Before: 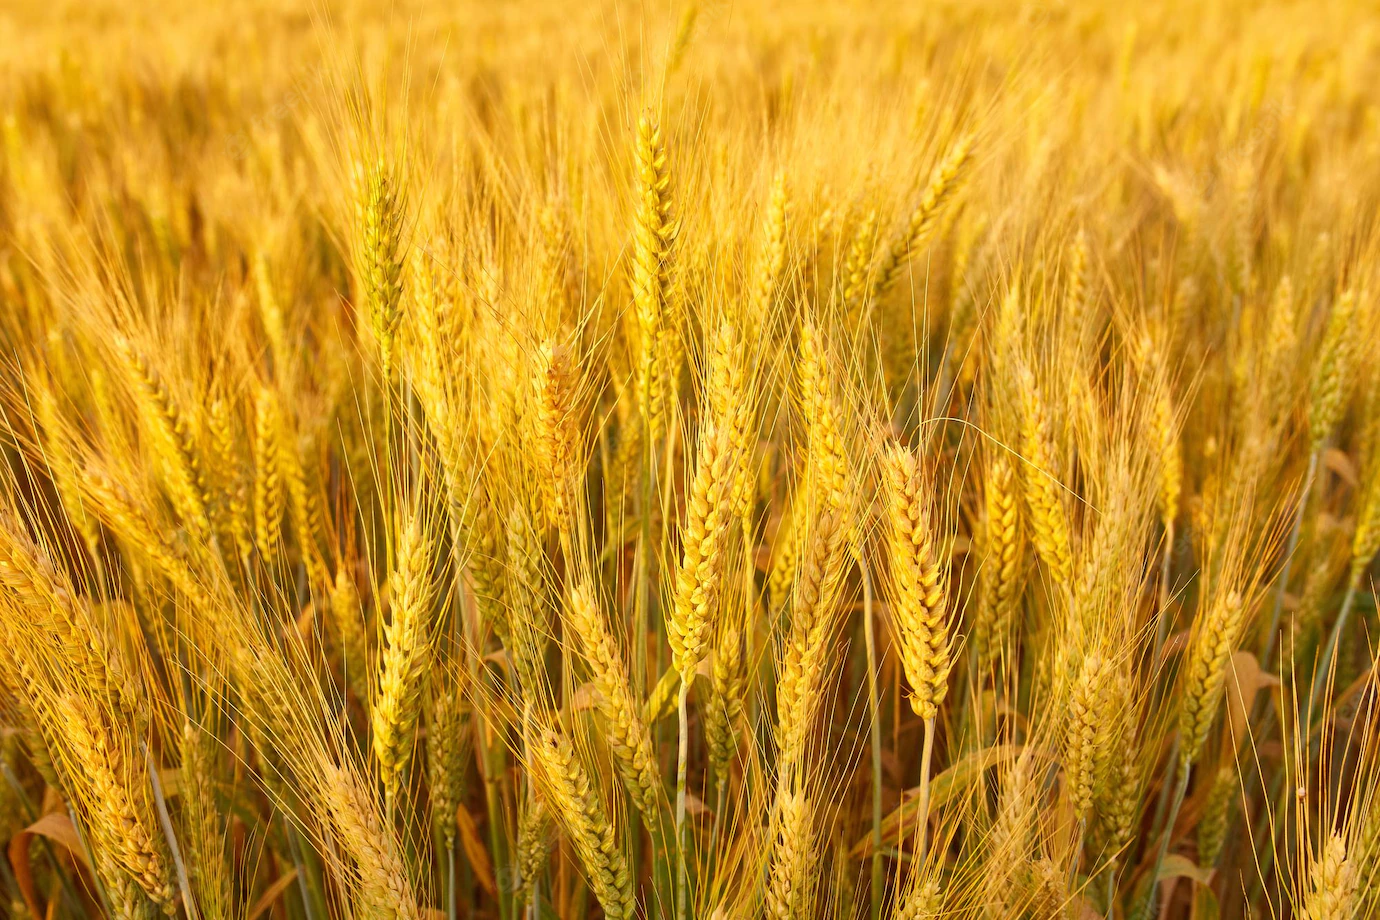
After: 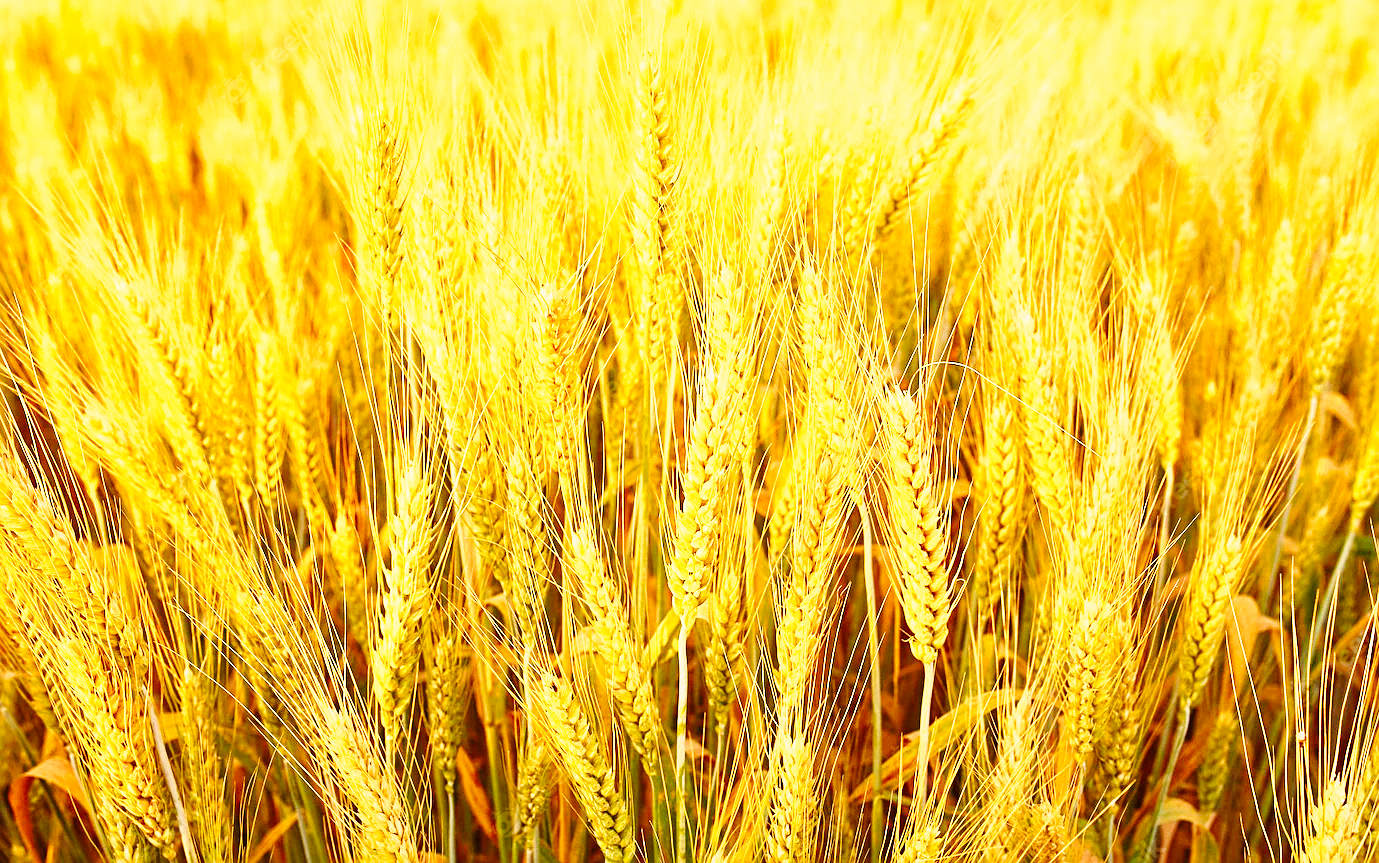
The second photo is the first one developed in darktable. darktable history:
exposure: compensate exposure bias true, compensate highlight preservation false
sharpen: on, module defaults
base curve: curves: ch0 [(0, 0) (0.028, 0.03) (0.121, 0.232) (0.46, 0.748) (0.859, 0.968) (1, 1)], preserve colors none
tone curve: curves: ch0 [(0, 0) (0.051, 0.047) (0.102, 0.099) (0.236, 0.249) (0.429, 0.473) (0.67, 0.755) (0.875, 0.948) (1, 0.985)]; ch1 [(0, 0) (0.339, 0.298) (0.402, 0.363) (0.453, 0.413) (0.485, 0.469) (0.494, 0.493) (0.504, 0.502) (0.515, 0.526) (0.563, 0.591) (0.597, 0.639) (0.834, 0.888) (1, 1)]; ch2 [(0, 0) (0.362, 0.353) (0.425, 0.439) (0.501, 0.501) (0.537, 0.538) (0.58, 0.59) (0.642, 0.669) (0.773, 0.856) (1, 1)], preserve colors none
crop and rotate: top 6.107%
